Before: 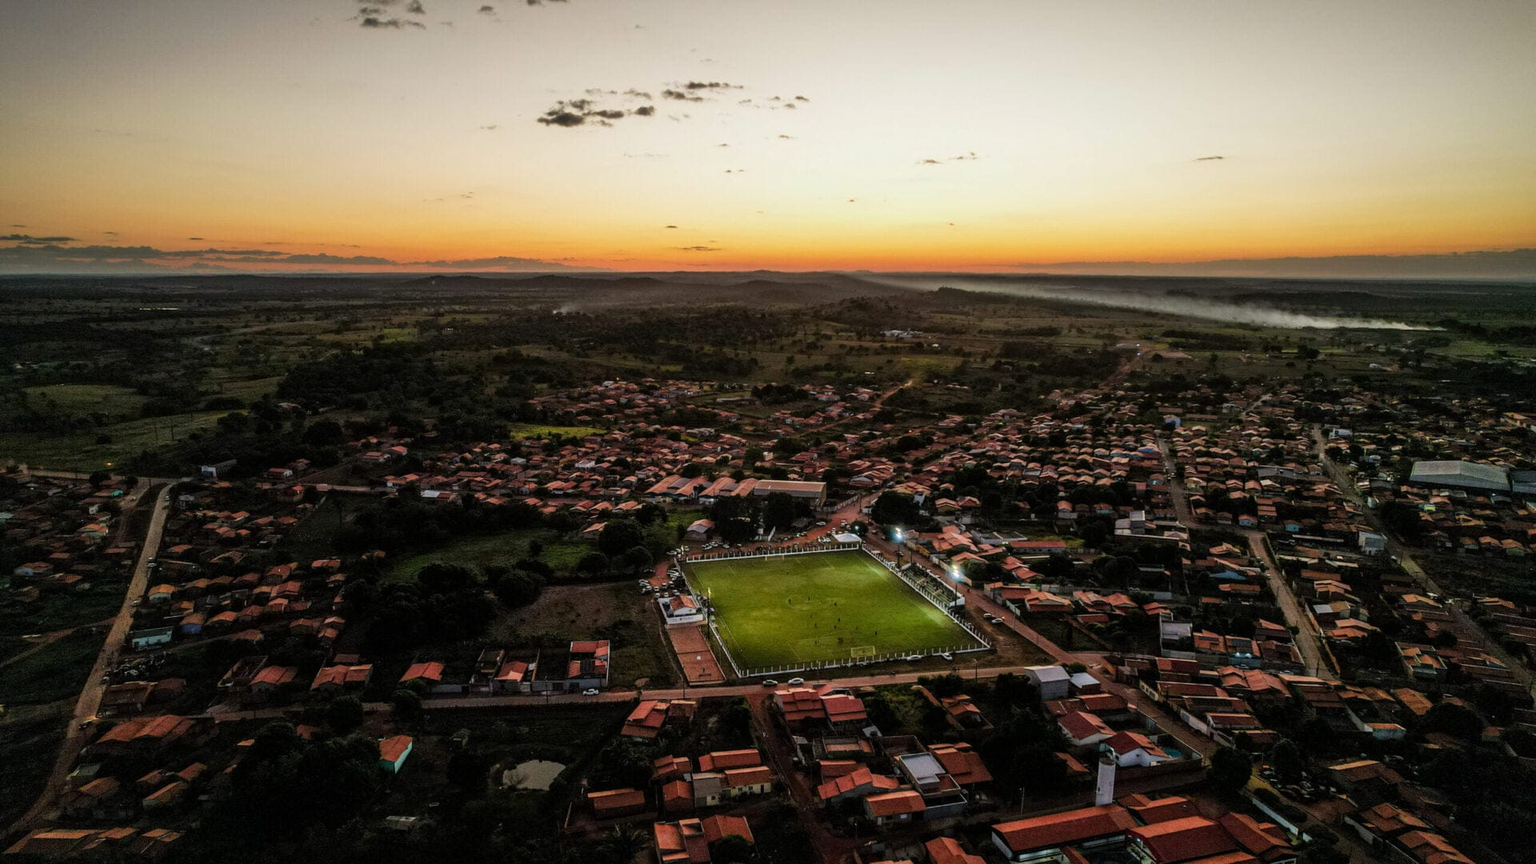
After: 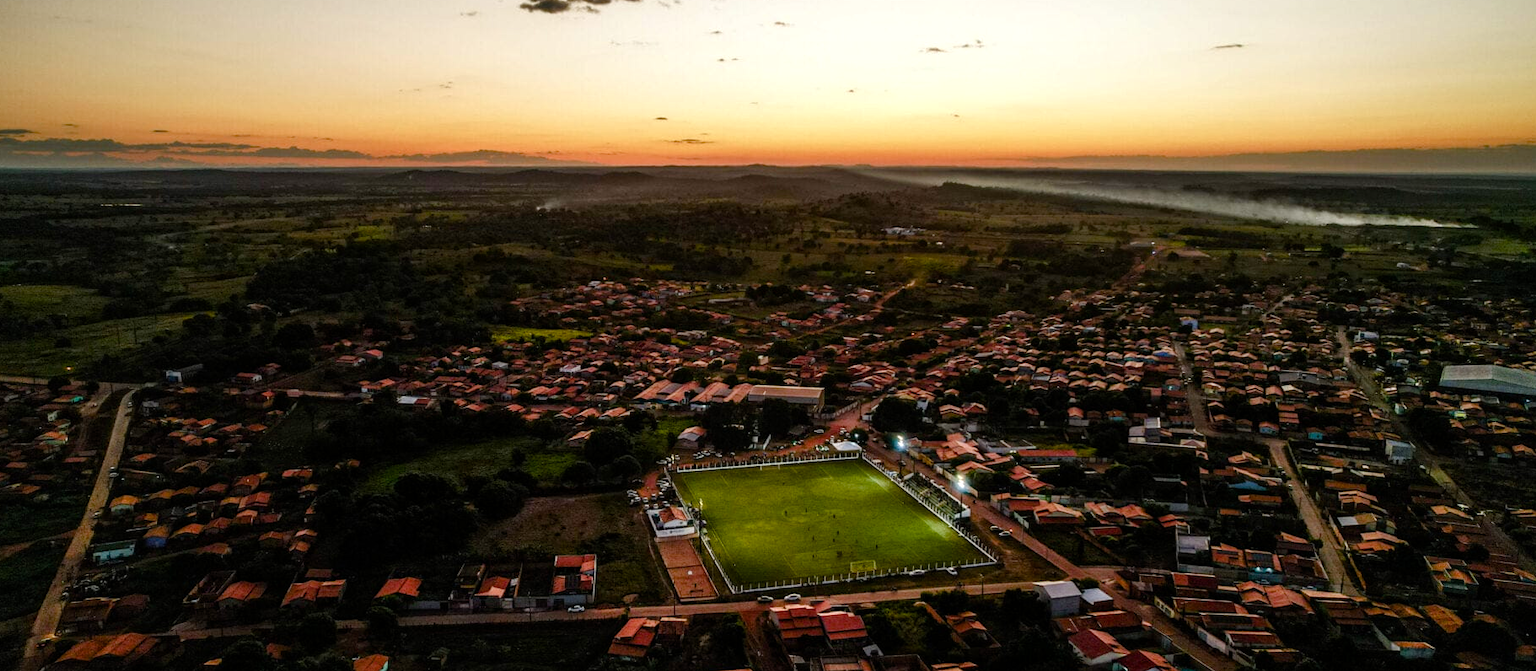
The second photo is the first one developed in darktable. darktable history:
crop and rotate: left 2.916%, top 13.383%, right 2.137%, bottom 12.898%
color balance rgb: perceptual saturation grading › global saturation 20%, perceptual saturation grading › highlights -50.343%, perceptual saturation grading › shadows 30.785%, global vibrance 30.142%, contrast 10.642%
